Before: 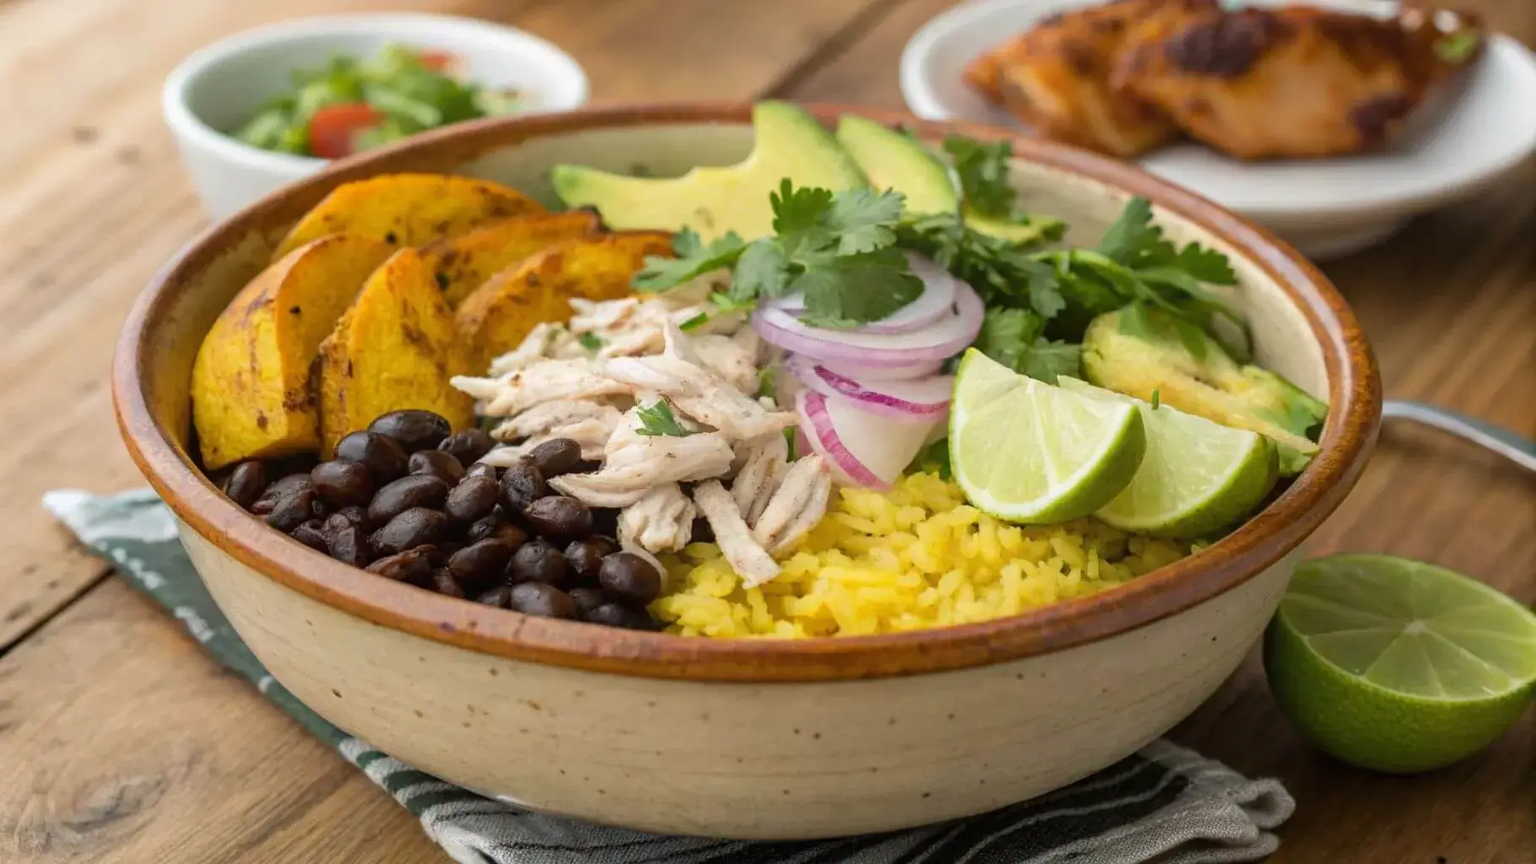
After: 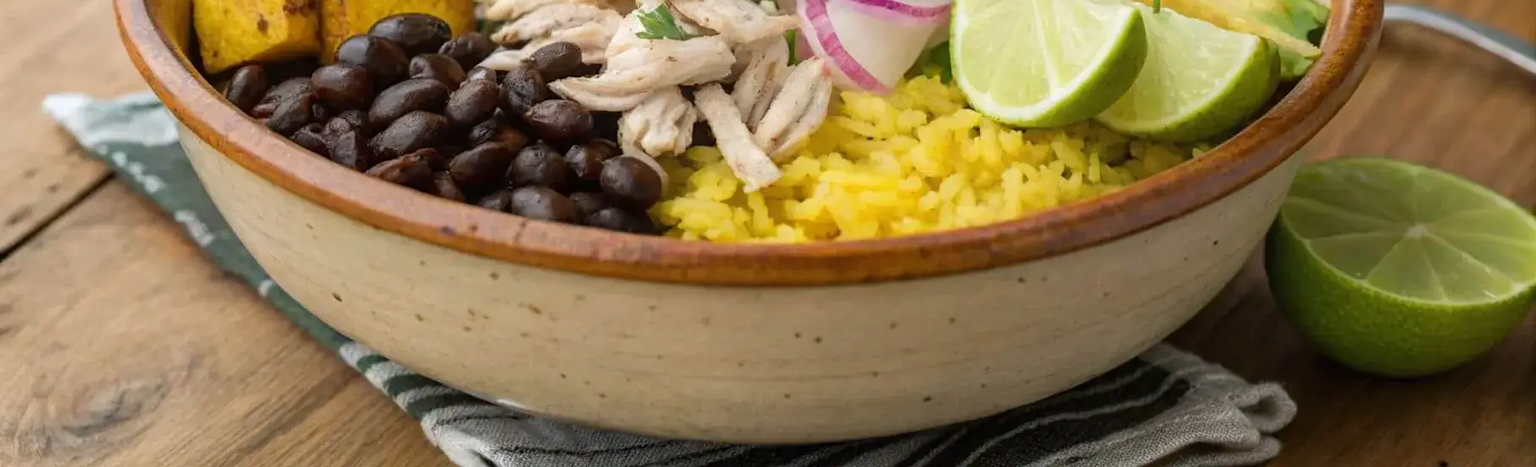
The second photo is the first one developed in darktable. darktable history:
crop and rotate: top 45.936%, right 0.064%
